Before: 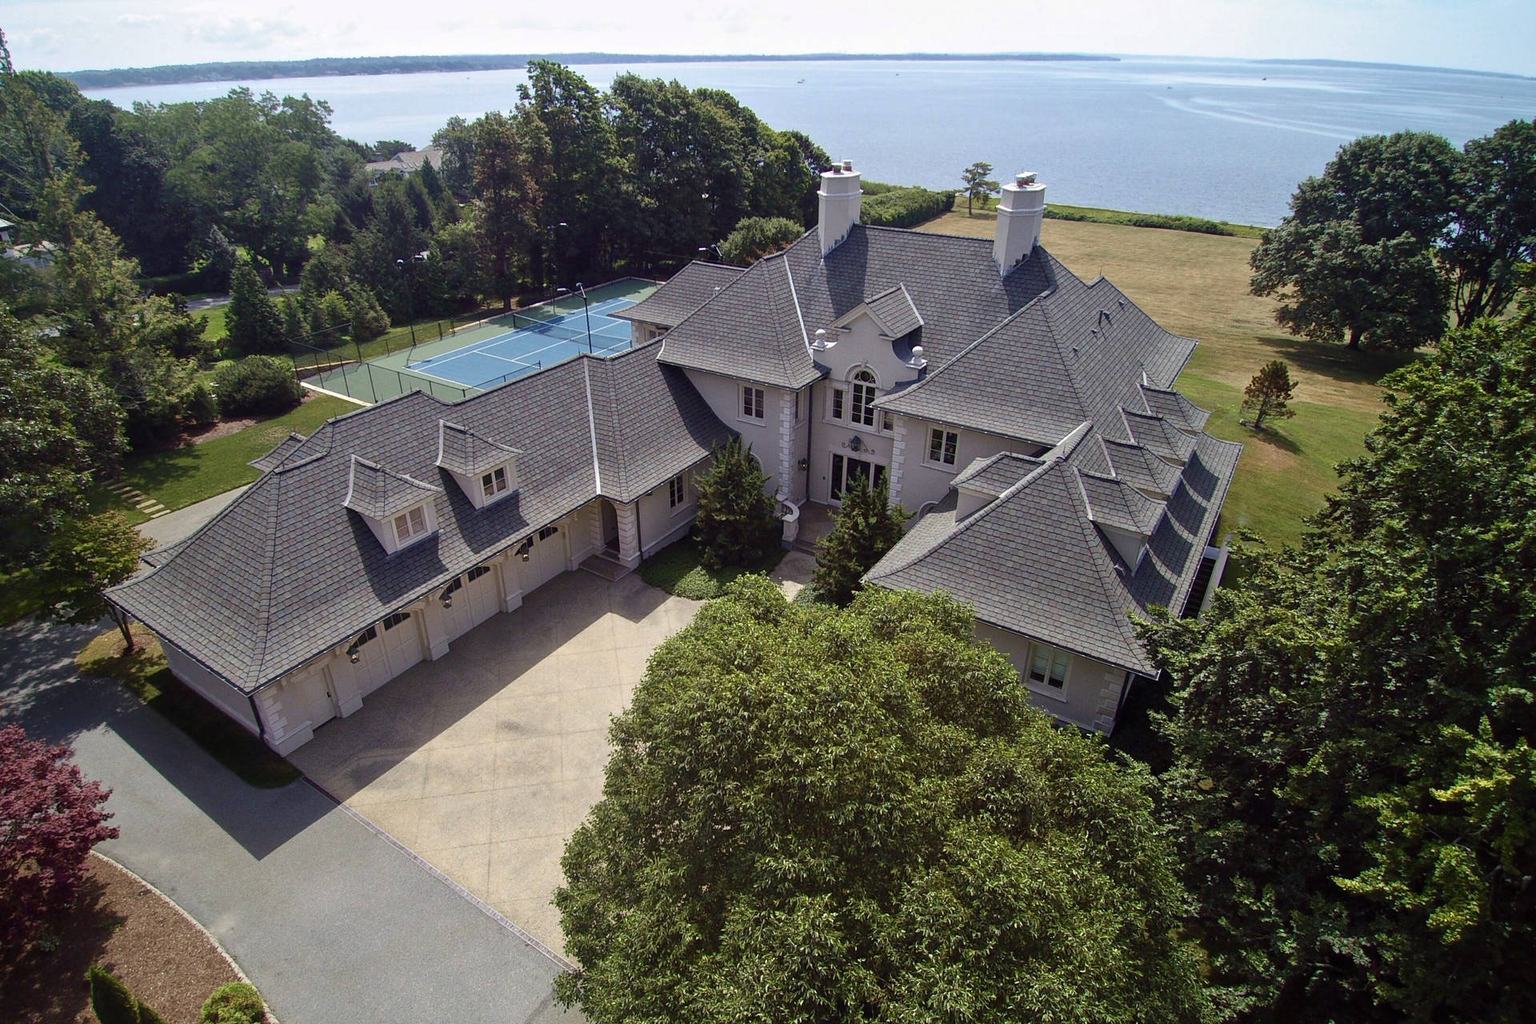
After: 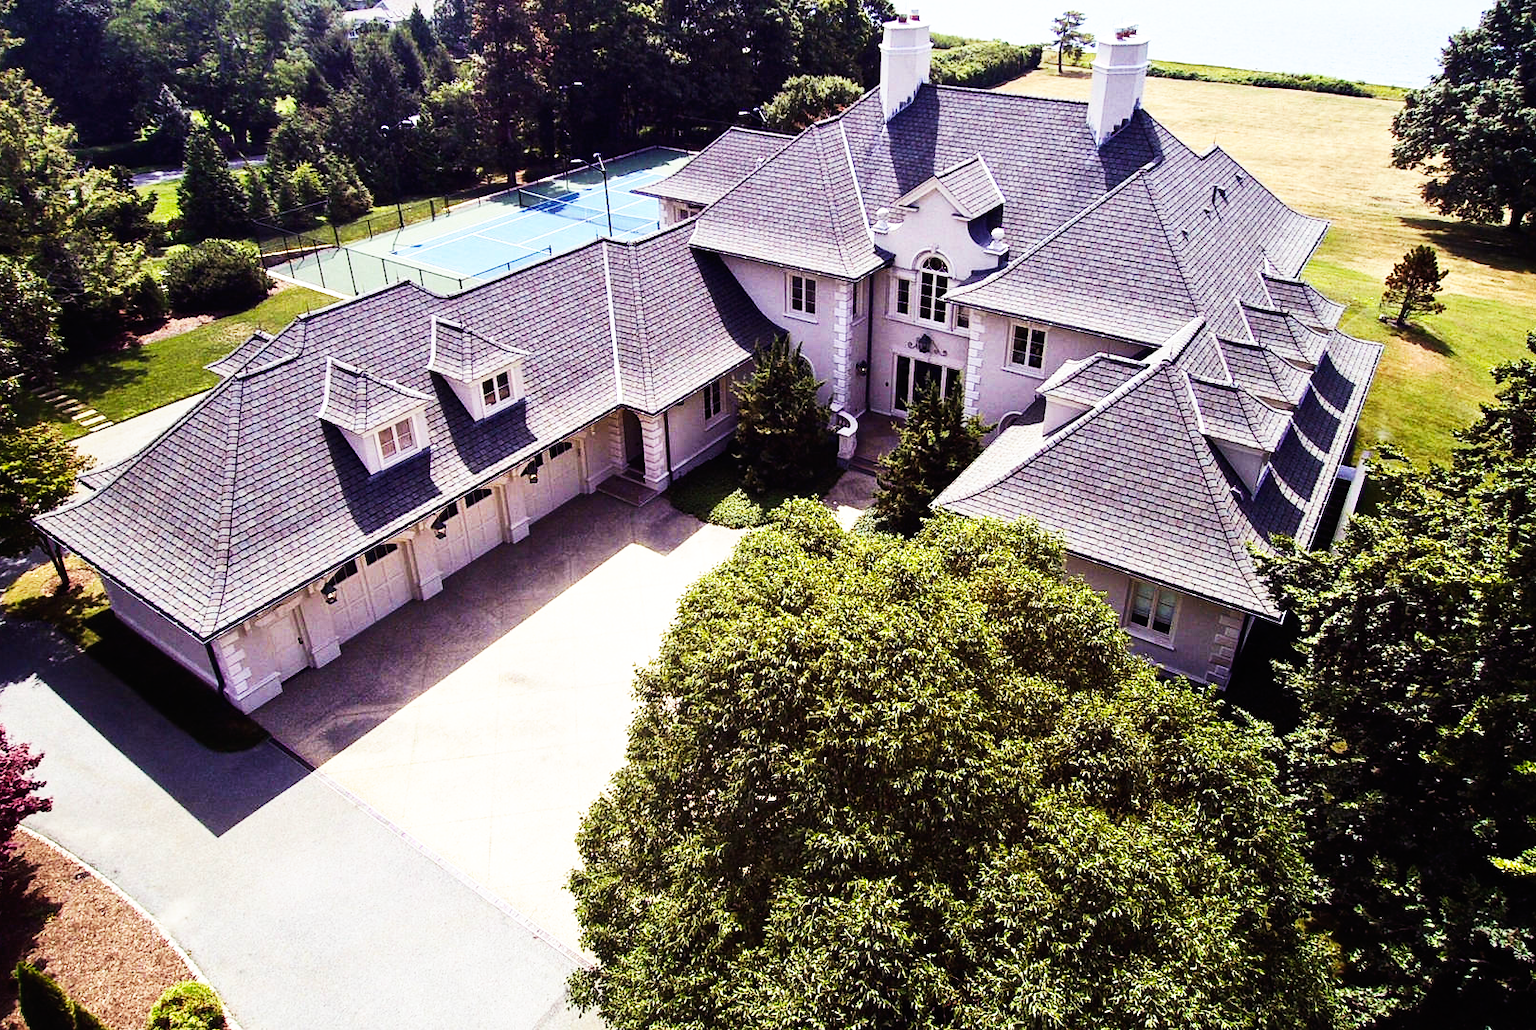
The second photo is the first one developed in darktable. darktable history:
crop and rotate: left 4.908%, top 15.016%, right 10.662%
color balance rgb: shadows lift › luminance 0.714%, shadows lift › chroma 6.905%, shadows lift › hue 298.19°, linear chroma grading › global chroma 0.943%, perceptual saturation grading › global saturation 0.072%, perceptual brilliance grading › highlights 18.4%, perceptual brilliance grading › mid-tones 31.727%, perceptual brilliance grading › shadows -30.525%, global vibrance 20%
base curve: curves: ch0 [(0, 0) (0.007, 0.004) (0.027, 0.03) (0.046, 0.07) (0.207, 0.54) (0.442, 0.872) (0.673, 0.972) (1, 1)], preserve colors none
